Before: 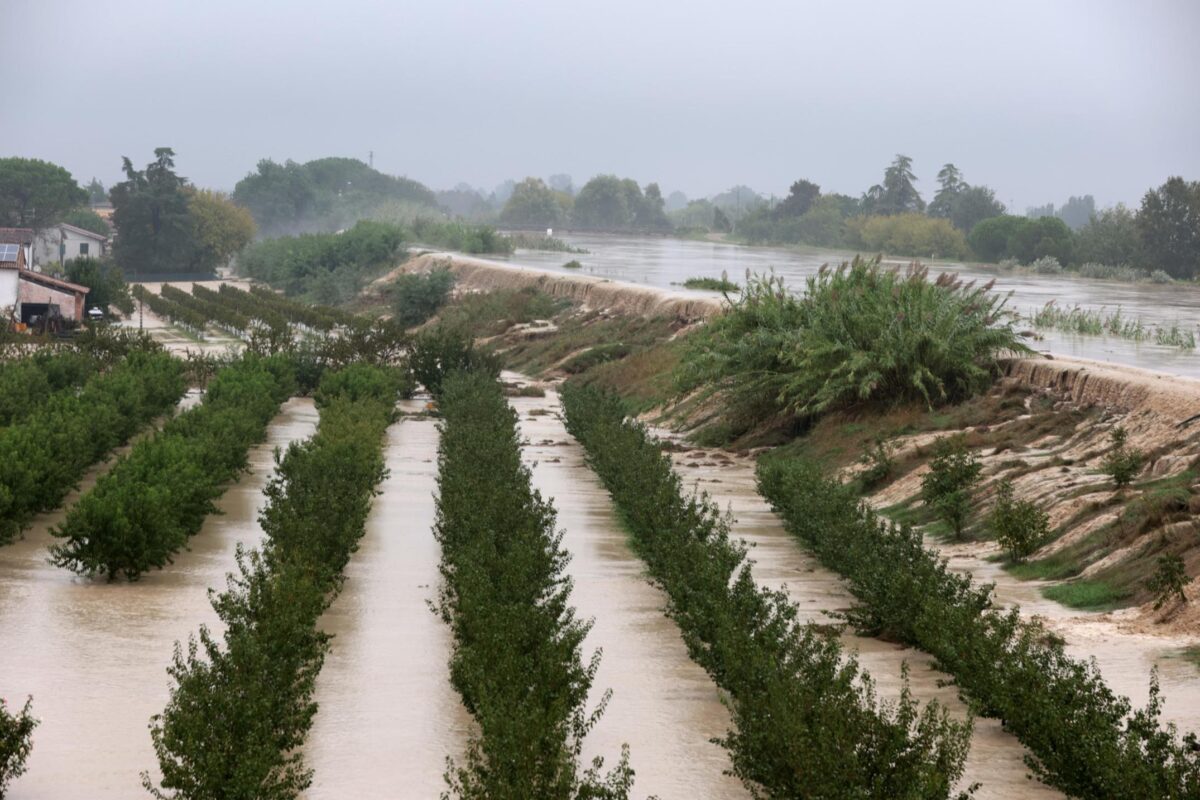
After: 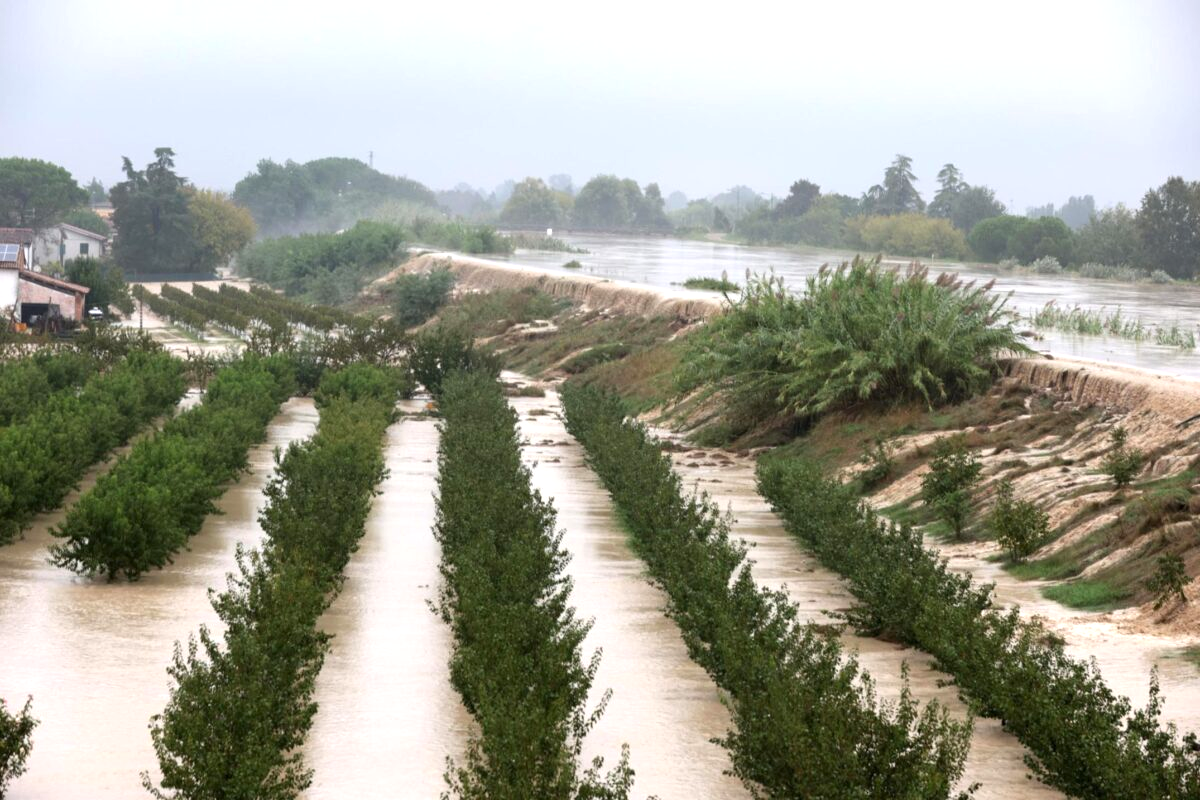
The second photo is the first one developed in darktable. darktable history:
exposure: exposure 0.578 EV, compensate highlight preservation false
